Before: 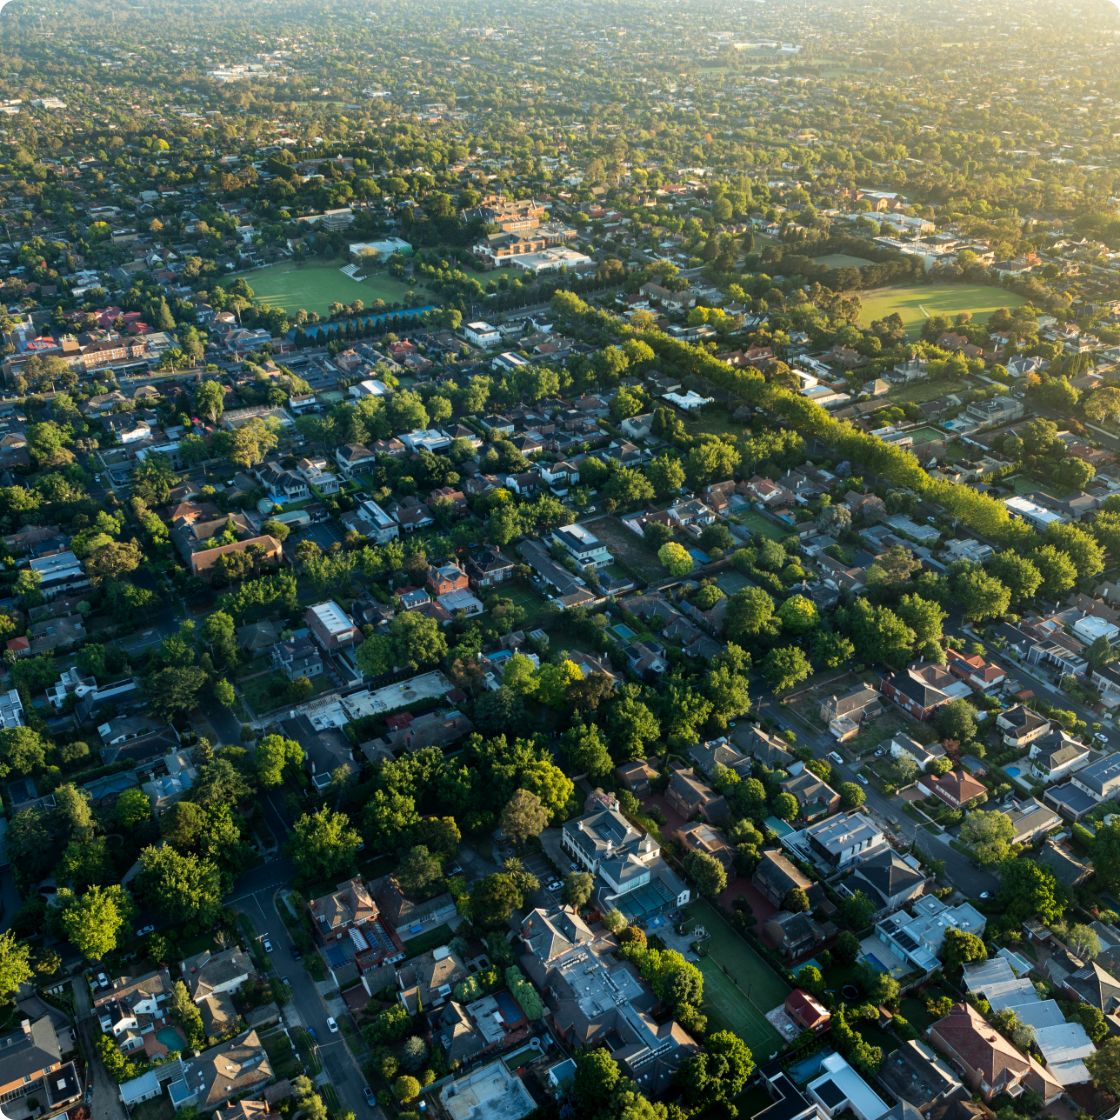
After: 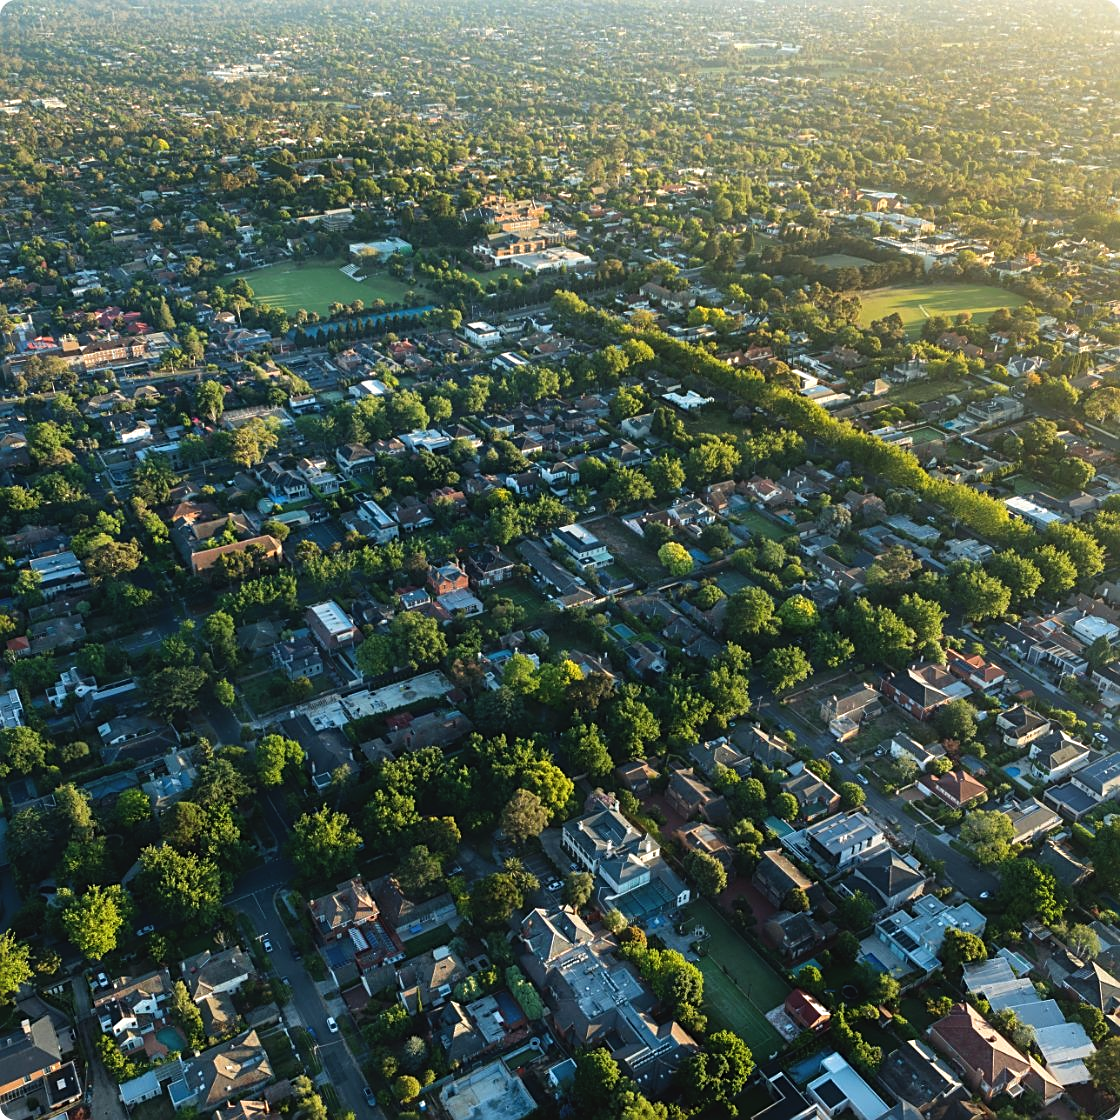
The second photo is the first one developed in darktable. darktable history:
sharpen: on, module defaults
exposure: black level correction -0.005, exposure 0.054 EV, compensate highlight preservation false
